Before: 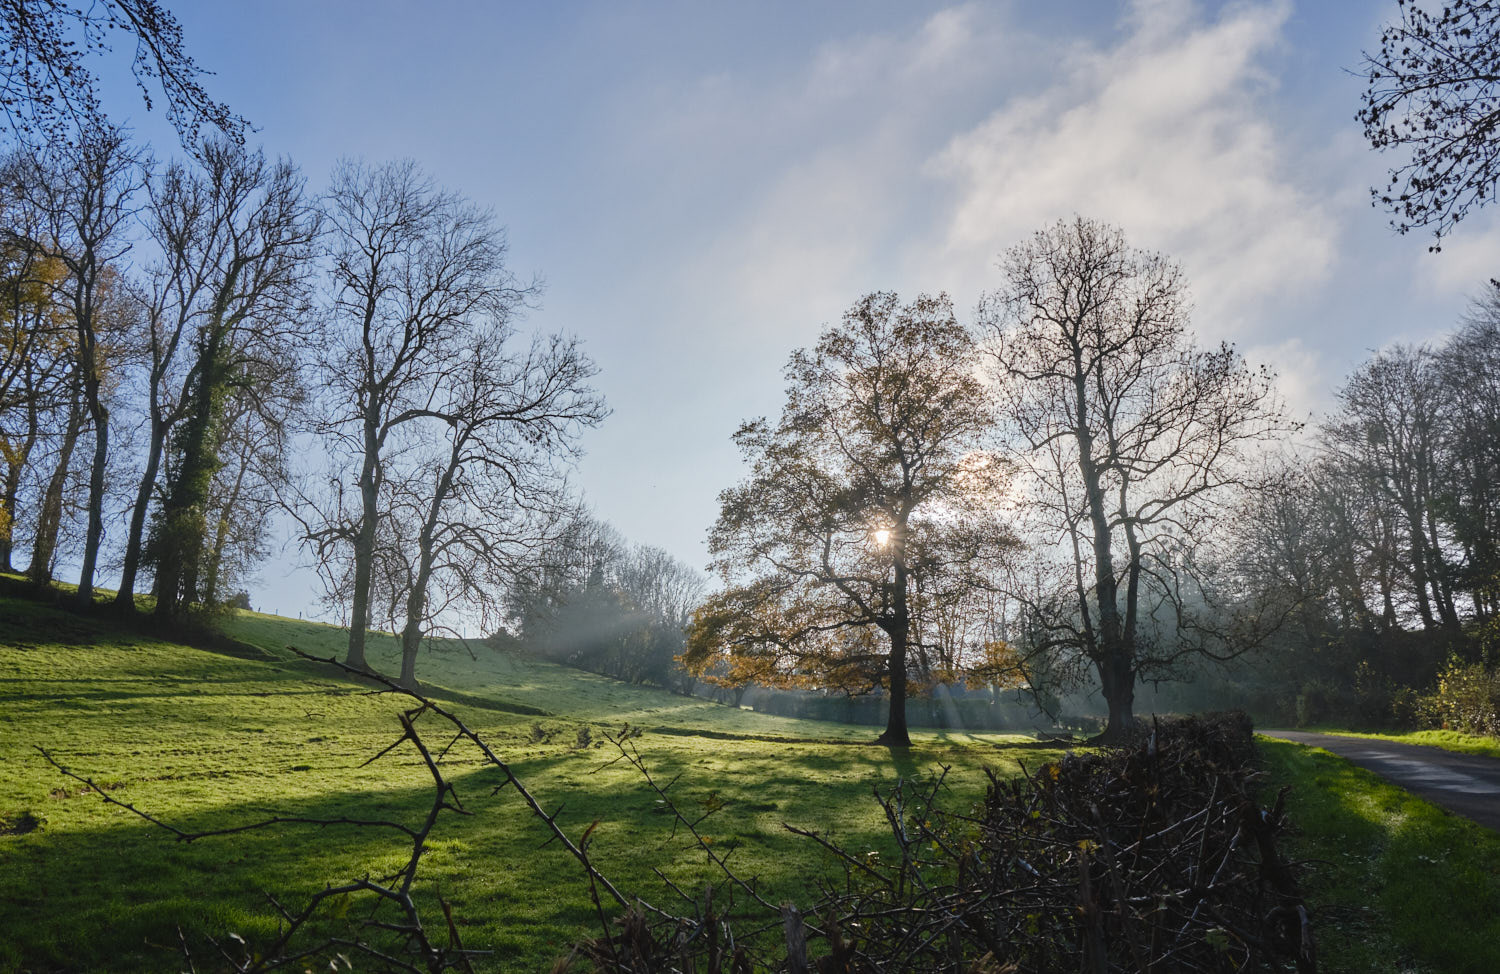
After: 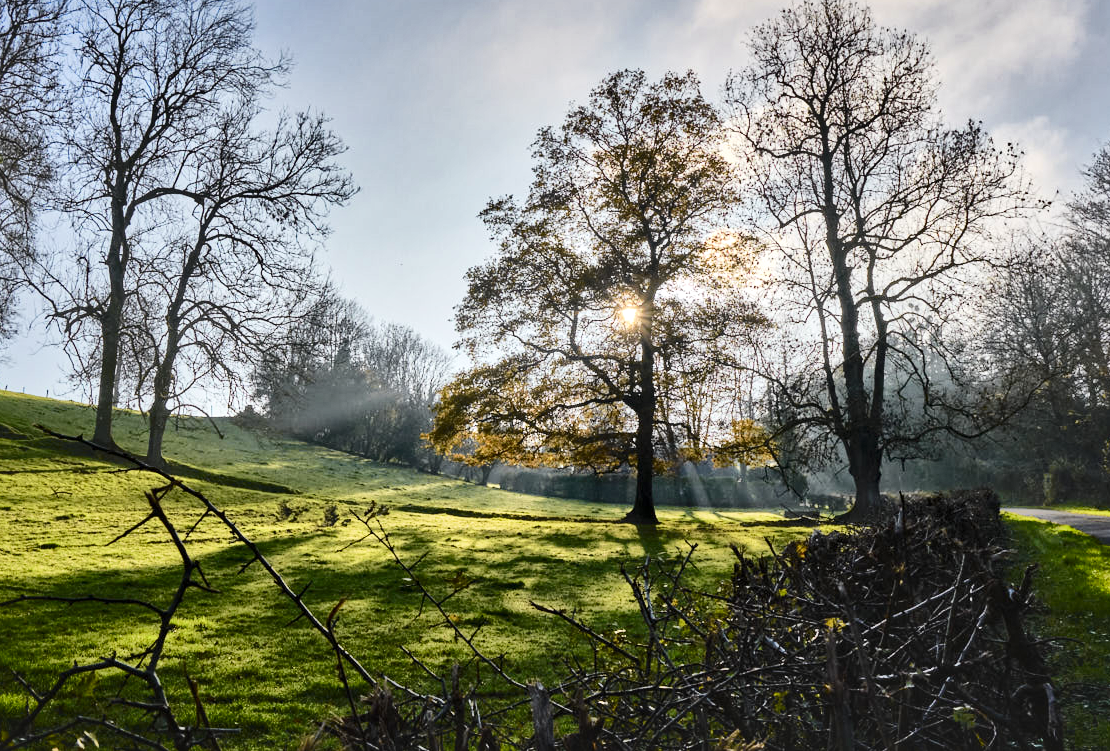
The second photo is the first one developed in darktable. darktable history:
velvia: strength 9.25%
local contrast: mode bilateral grid, contrast 50, coarseness 50, detail 150%, midtone range 0.2
crop: left 16.871%, top 22.857%, right 9.116%
tone curve: curves: ch0 [(0, 0.028) (0.037, 0.05) (0.123, 0.114) (0.19, 0.176) (0.269, 0.27) (0.48, 0.57) (0.595, 0.695) (0.718, 0.823) (0.855, 0.913) (1, 0.982)]; ch1 [(0, 0) (0.243, 0.245) (0.422, 0.415) (0.493, 0.495) (0.508, 0.506) (0.536, 0.538) (0.569, 0.58) (0.611, 0.644) (0.769, 0.807) (1, 1)]; ch2 [(0, 0) (0.249, 0.216) (0.349, 0.321) (0.424, 0.442) (0.476, 0.483) (0.498, 0.499) (0.517, 0.519) (0.532, 0.547) (0.569, 0.608) (0.614, 0.661) (0.706, 0.75) (0.808, 0.809) (0.991, 0.968)], color space Lab, independent channels, preserve colors none
shadows and highlights: soften with gaussian
haze removal: compatibility mode true, adaptive false
white balance: emerald 1
tone equalizer: on, module defaults
